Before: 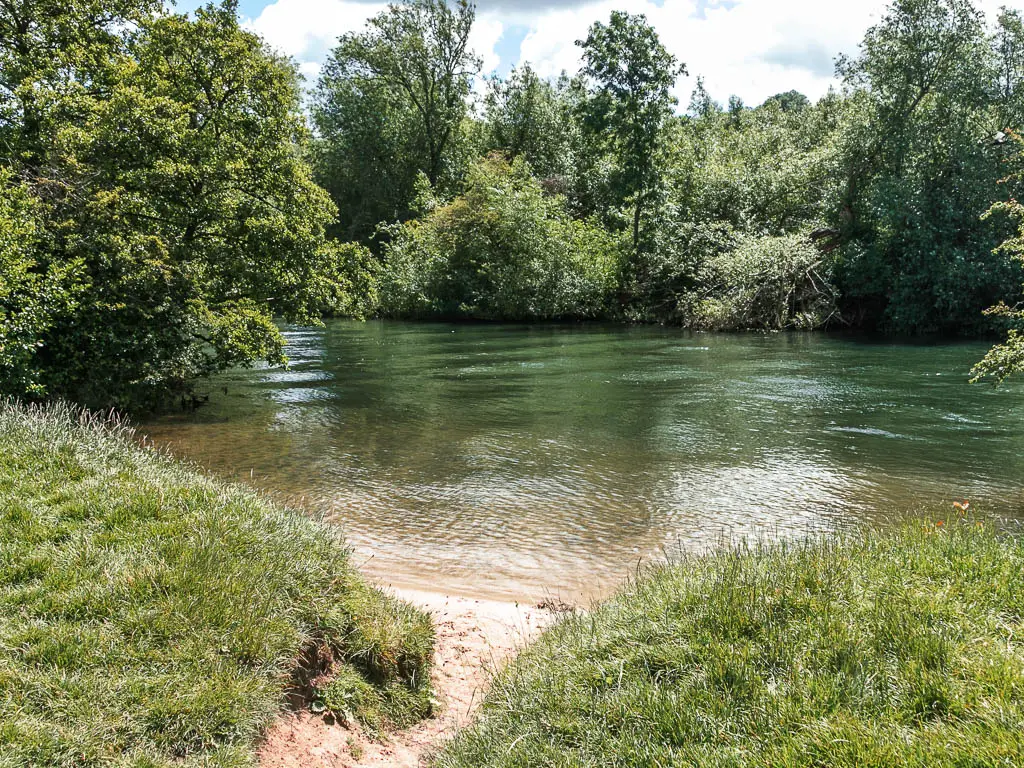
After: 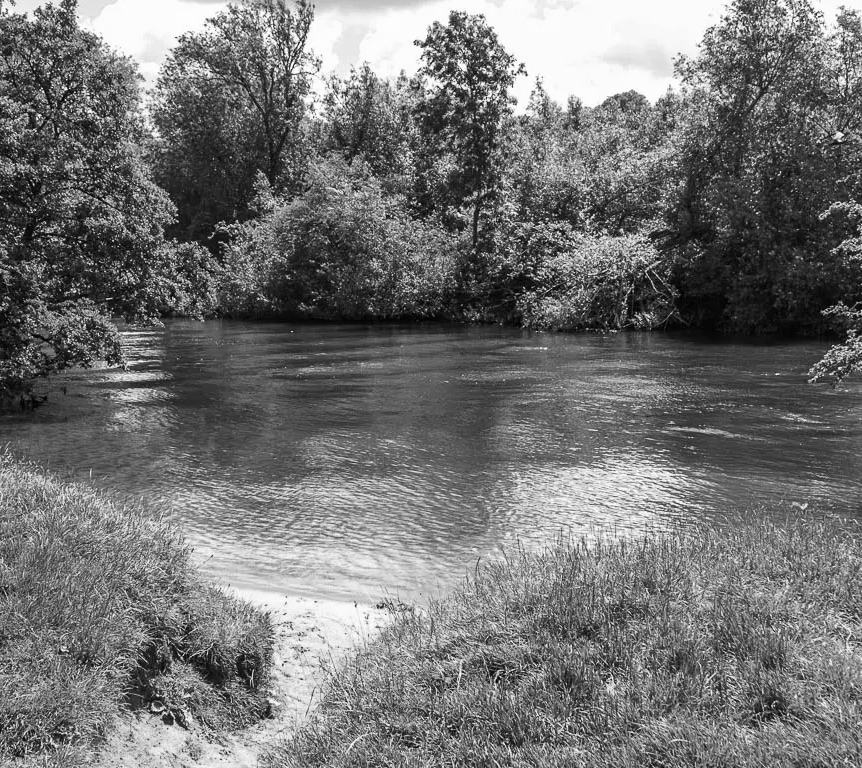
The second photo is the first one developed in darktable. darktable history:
crop: left 15.807%
color calibration: output gray [0.21, 0.42, 0.37, 0], illuminant as shot in camera, x 0.358, y 0.373, temperature 4628.91 K
